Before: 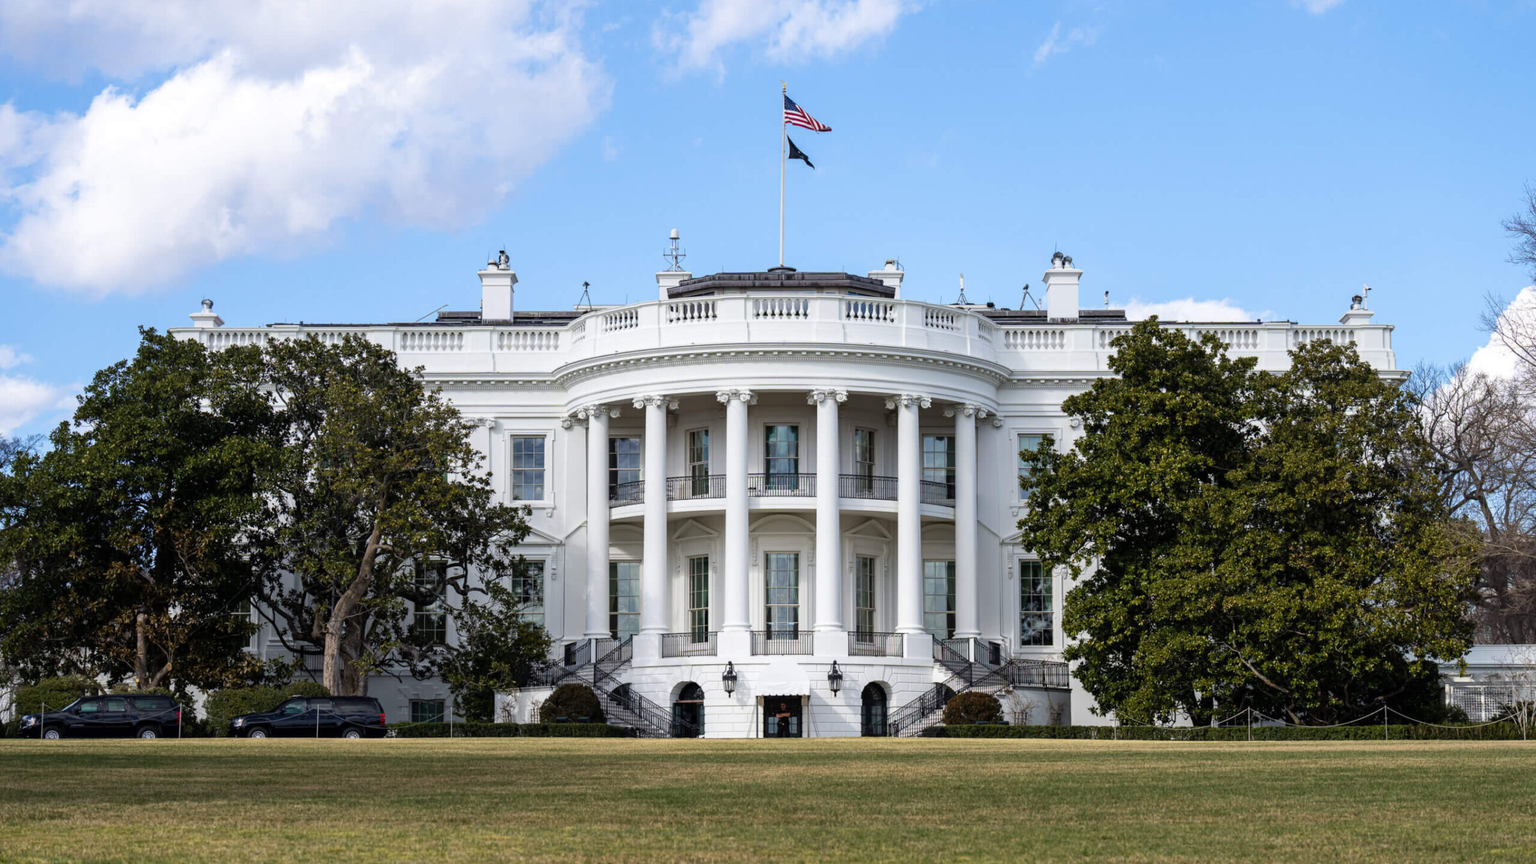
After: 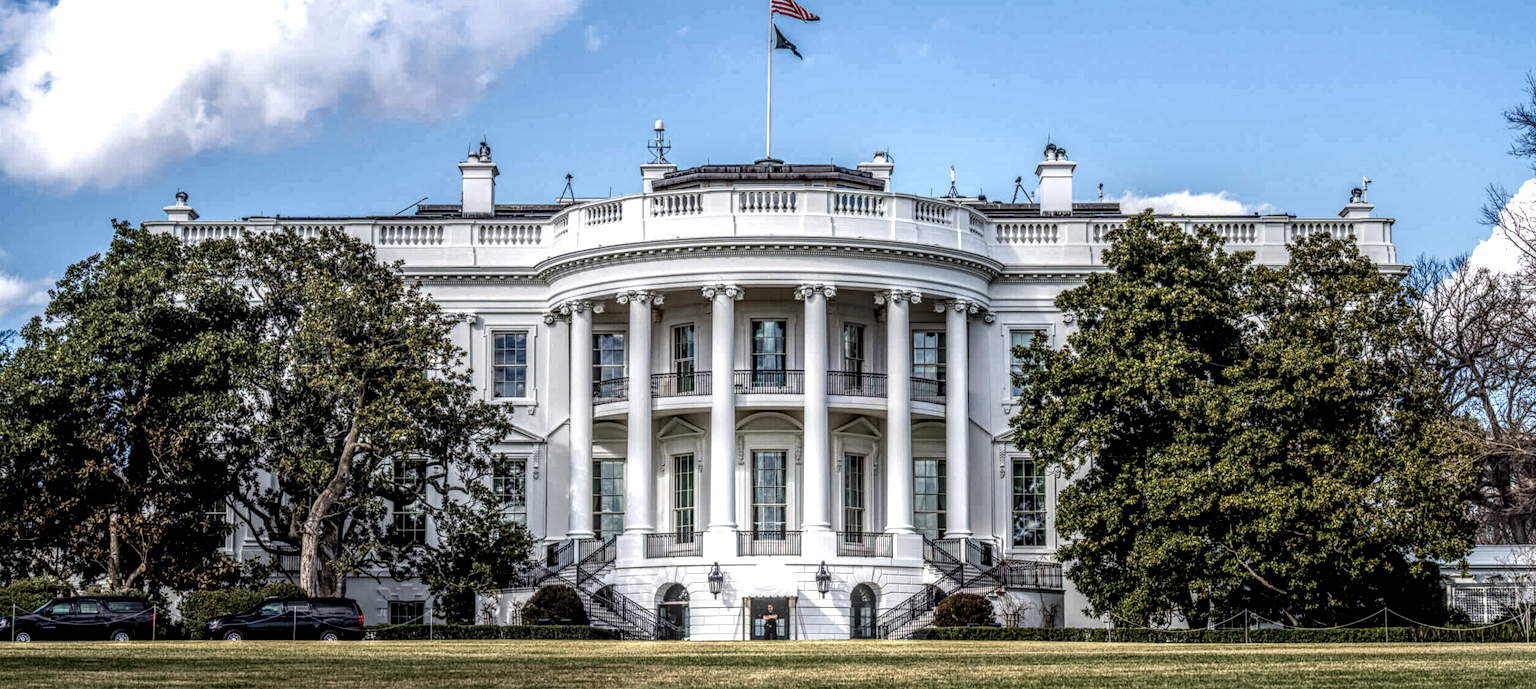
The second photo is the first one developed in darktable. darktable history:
local contrast: highlights 1%, shadows 7%, detail 298%, midtone range 0.295
crop and rotate: left 1.943%, top 12.931%, right 0.165%, bottom 8.88%
